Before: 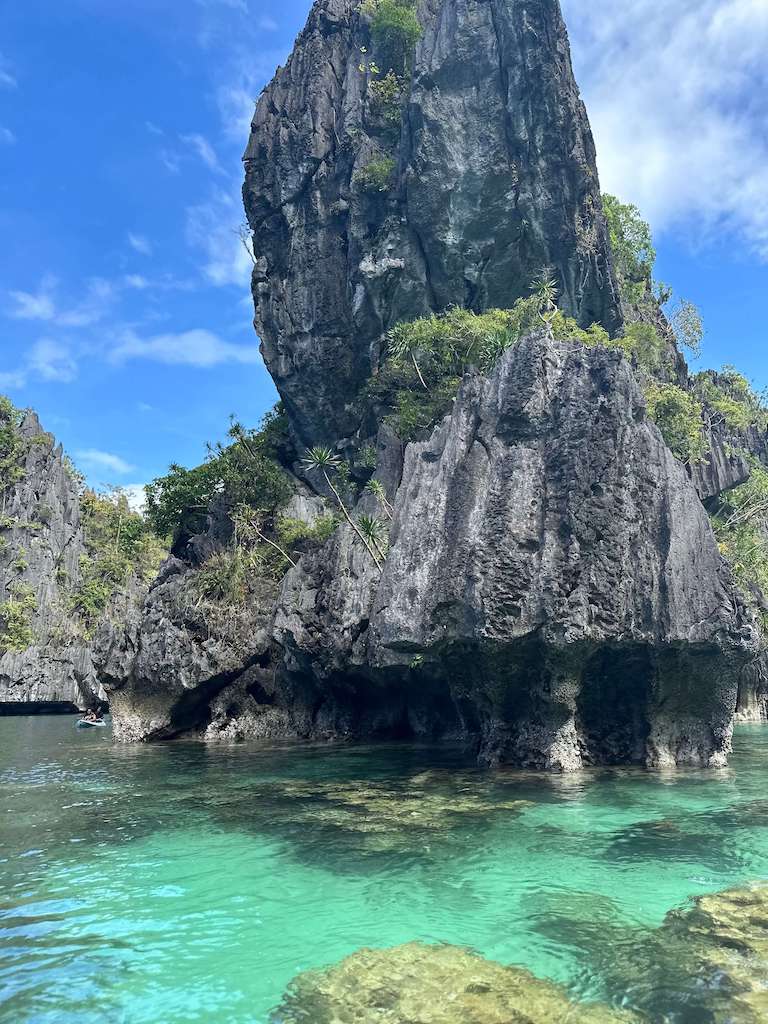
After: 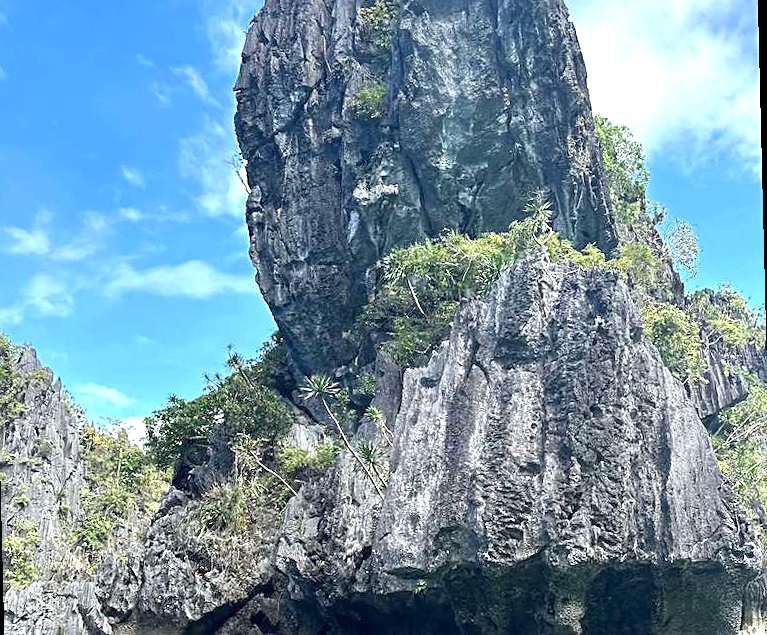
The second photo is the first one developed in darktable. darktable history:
rotate and perspective: rotation -1.42°, crop left 0.016, crop right 0.984, crop top 0.035, crop bottom 0.965
crop and rotate: top 4.848%, bottom 29.503%
exposure: exposure 0.766 EV, compensate highlight preservation false
sharpen: on, module defaults
